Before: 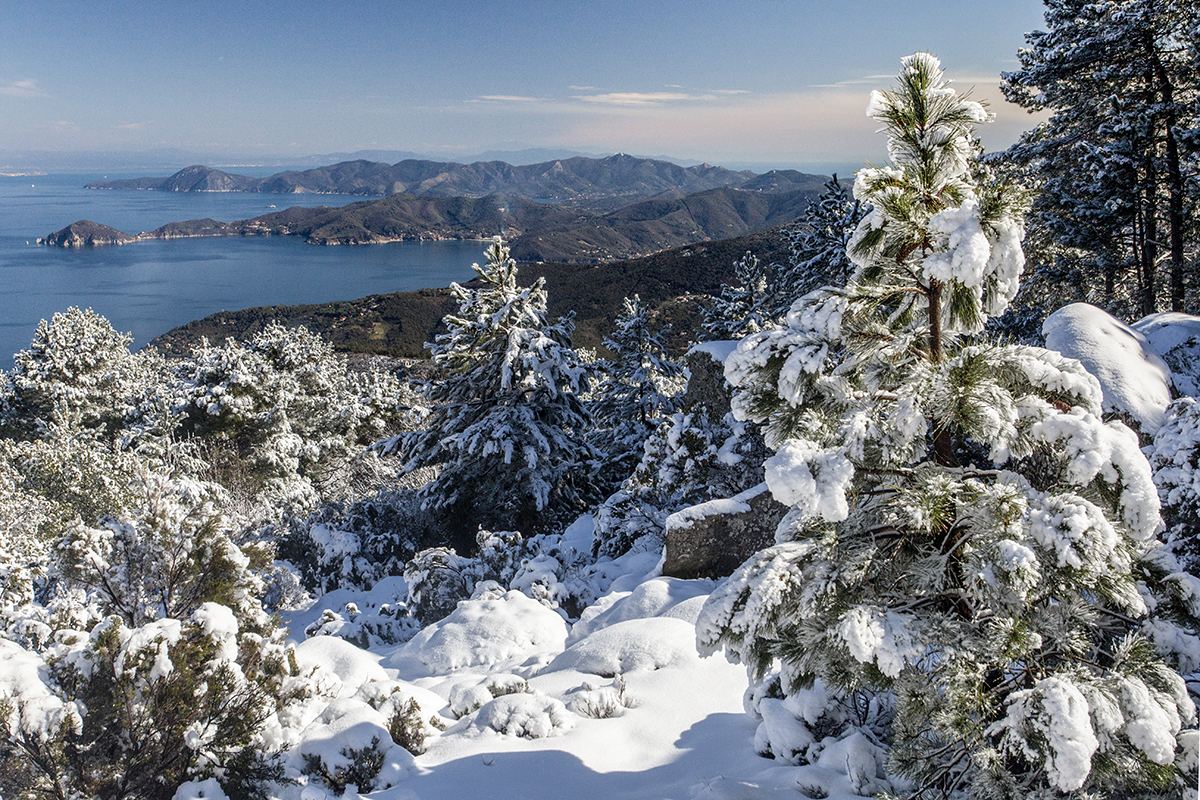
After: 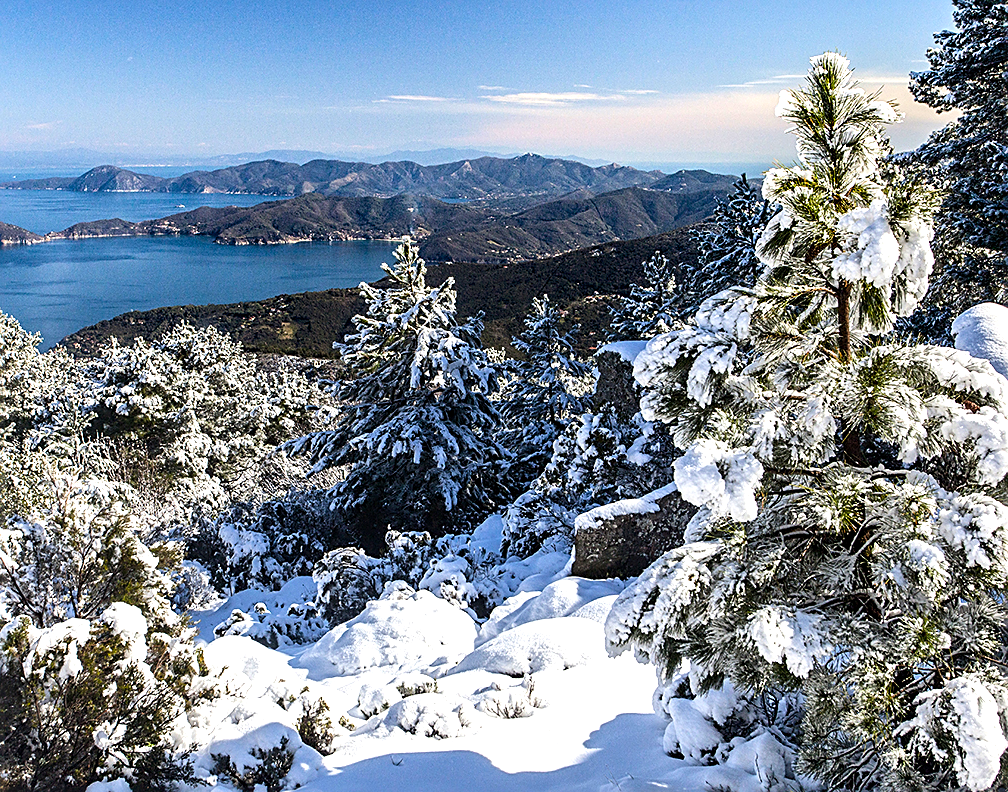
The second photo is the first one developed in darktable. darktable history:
crop: left 7.598%, right 7.873%
color balance rgb: linear chroma grading › global chroma 15%, perceptual saturation grading › global saturation 30%
tone equalizer: -8 EV -0.75 EV, -7 EV -0.7 EV, -6 EV -0.6 EV, -5 EV -0.4 EV, -3 EV 0.4 EV, -2 EV 0.6 EV, -1 EV 0.7 EV, +0 EV 0.75 EV, edges refinement/feathering 500, mask exposure compensation -1.57 EV, preserve details no
sharpen: amount 0.575
